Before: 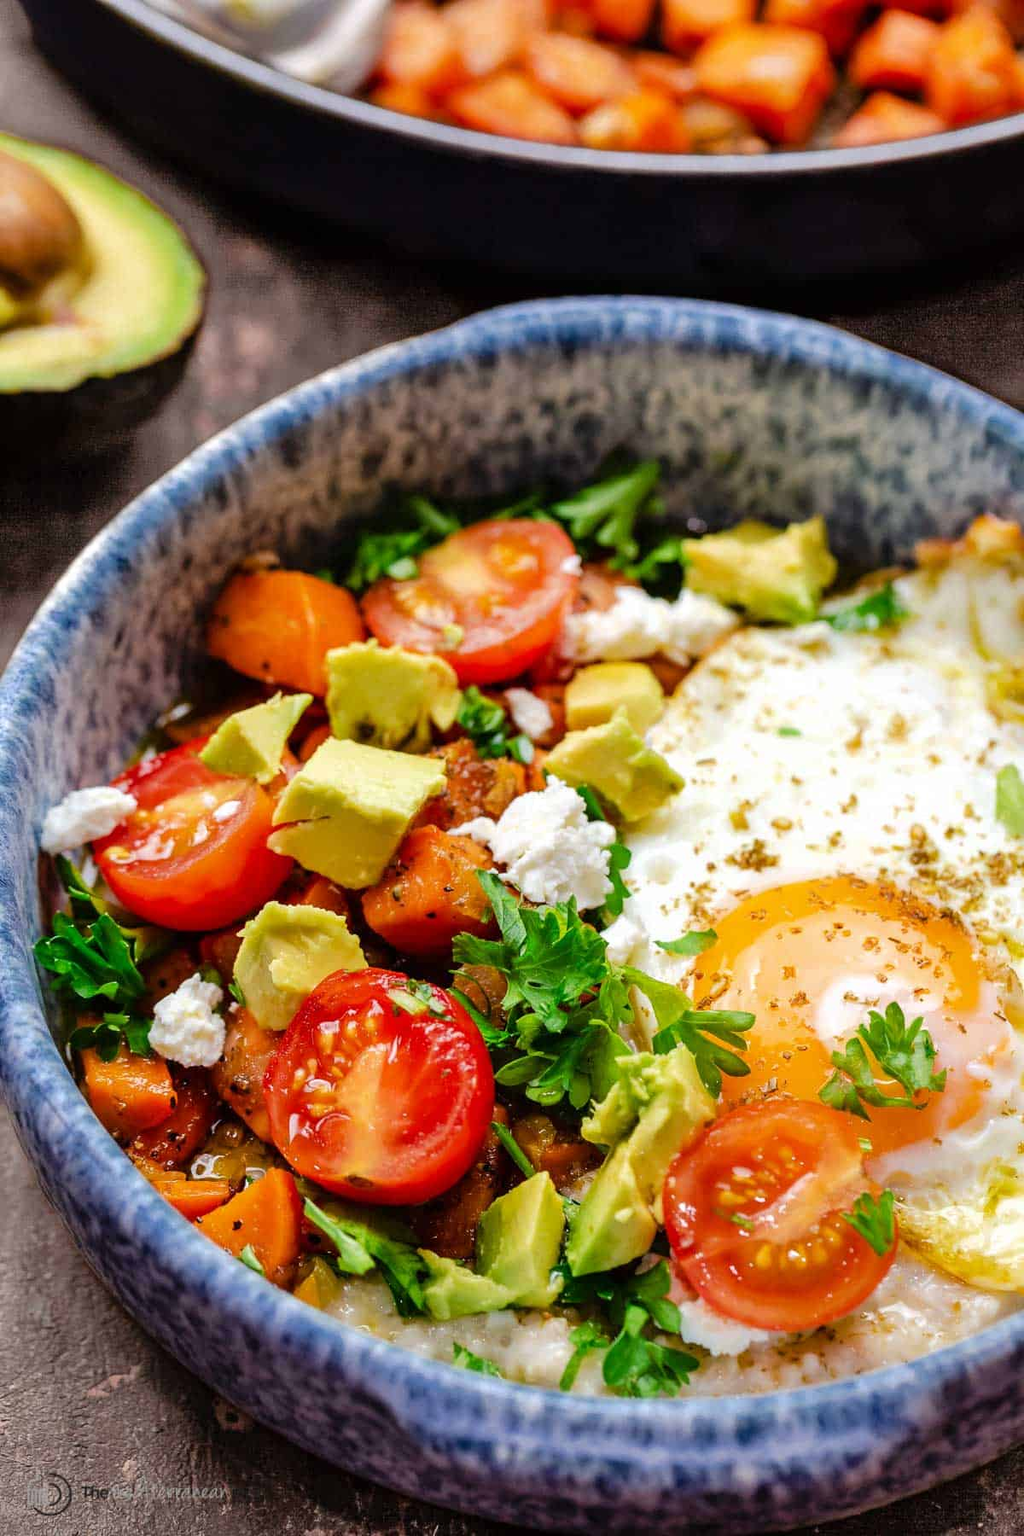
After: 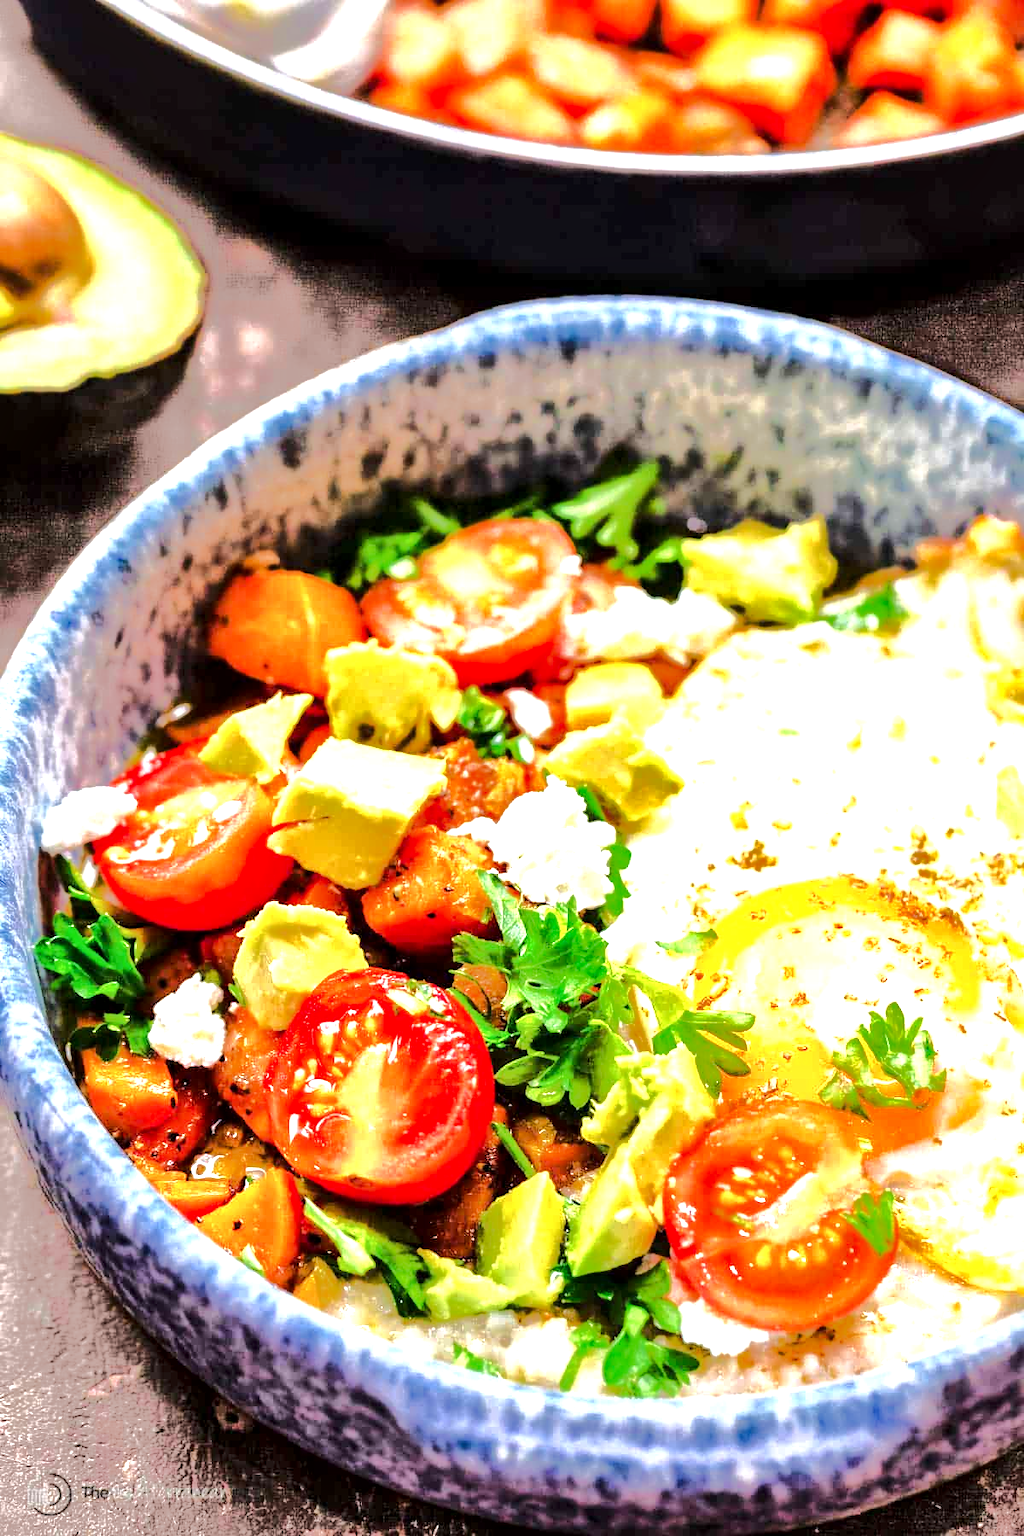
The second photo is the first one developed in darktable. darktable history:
tone equalizer: -8 EV -0.524 EV, -7 EV -0.314 EV, -6 EV -0.109 EV, -5 EV 0.422 EV, -4 EV 0.947 EV, -3 EV 0.815 EV, -2 EV -0.007 EV, -1 EV 0.133 EV, +0 EV -0.019 EV, edges refinement/feathering 500, mask exposure compensation -1.57 EV, preserve details no
exposure: black level correction 0, exposure 1.107 EV, compensate highlight preservation false
local contrast: mode bilateral grid, contrast 26, coarseness 60, detail 151%, midtone range 0.2
